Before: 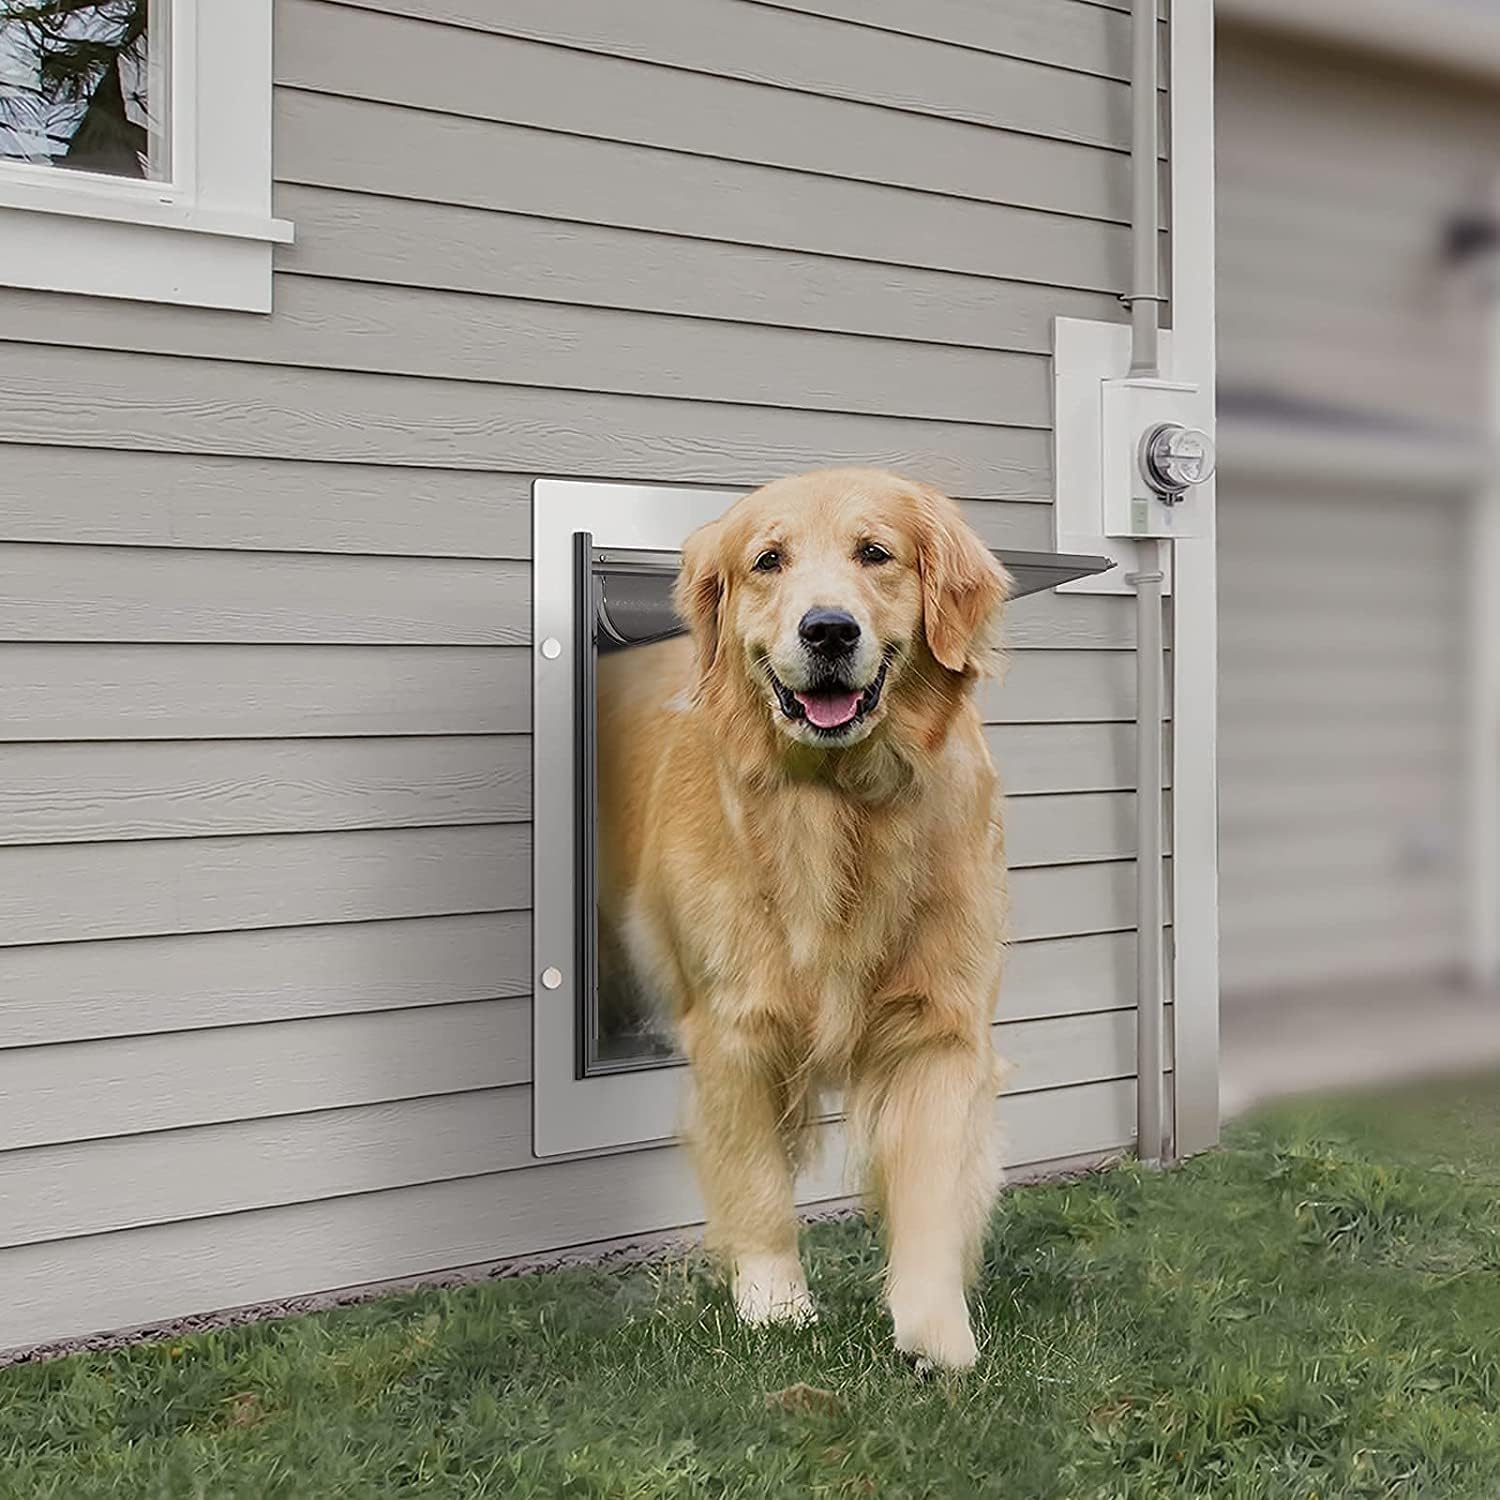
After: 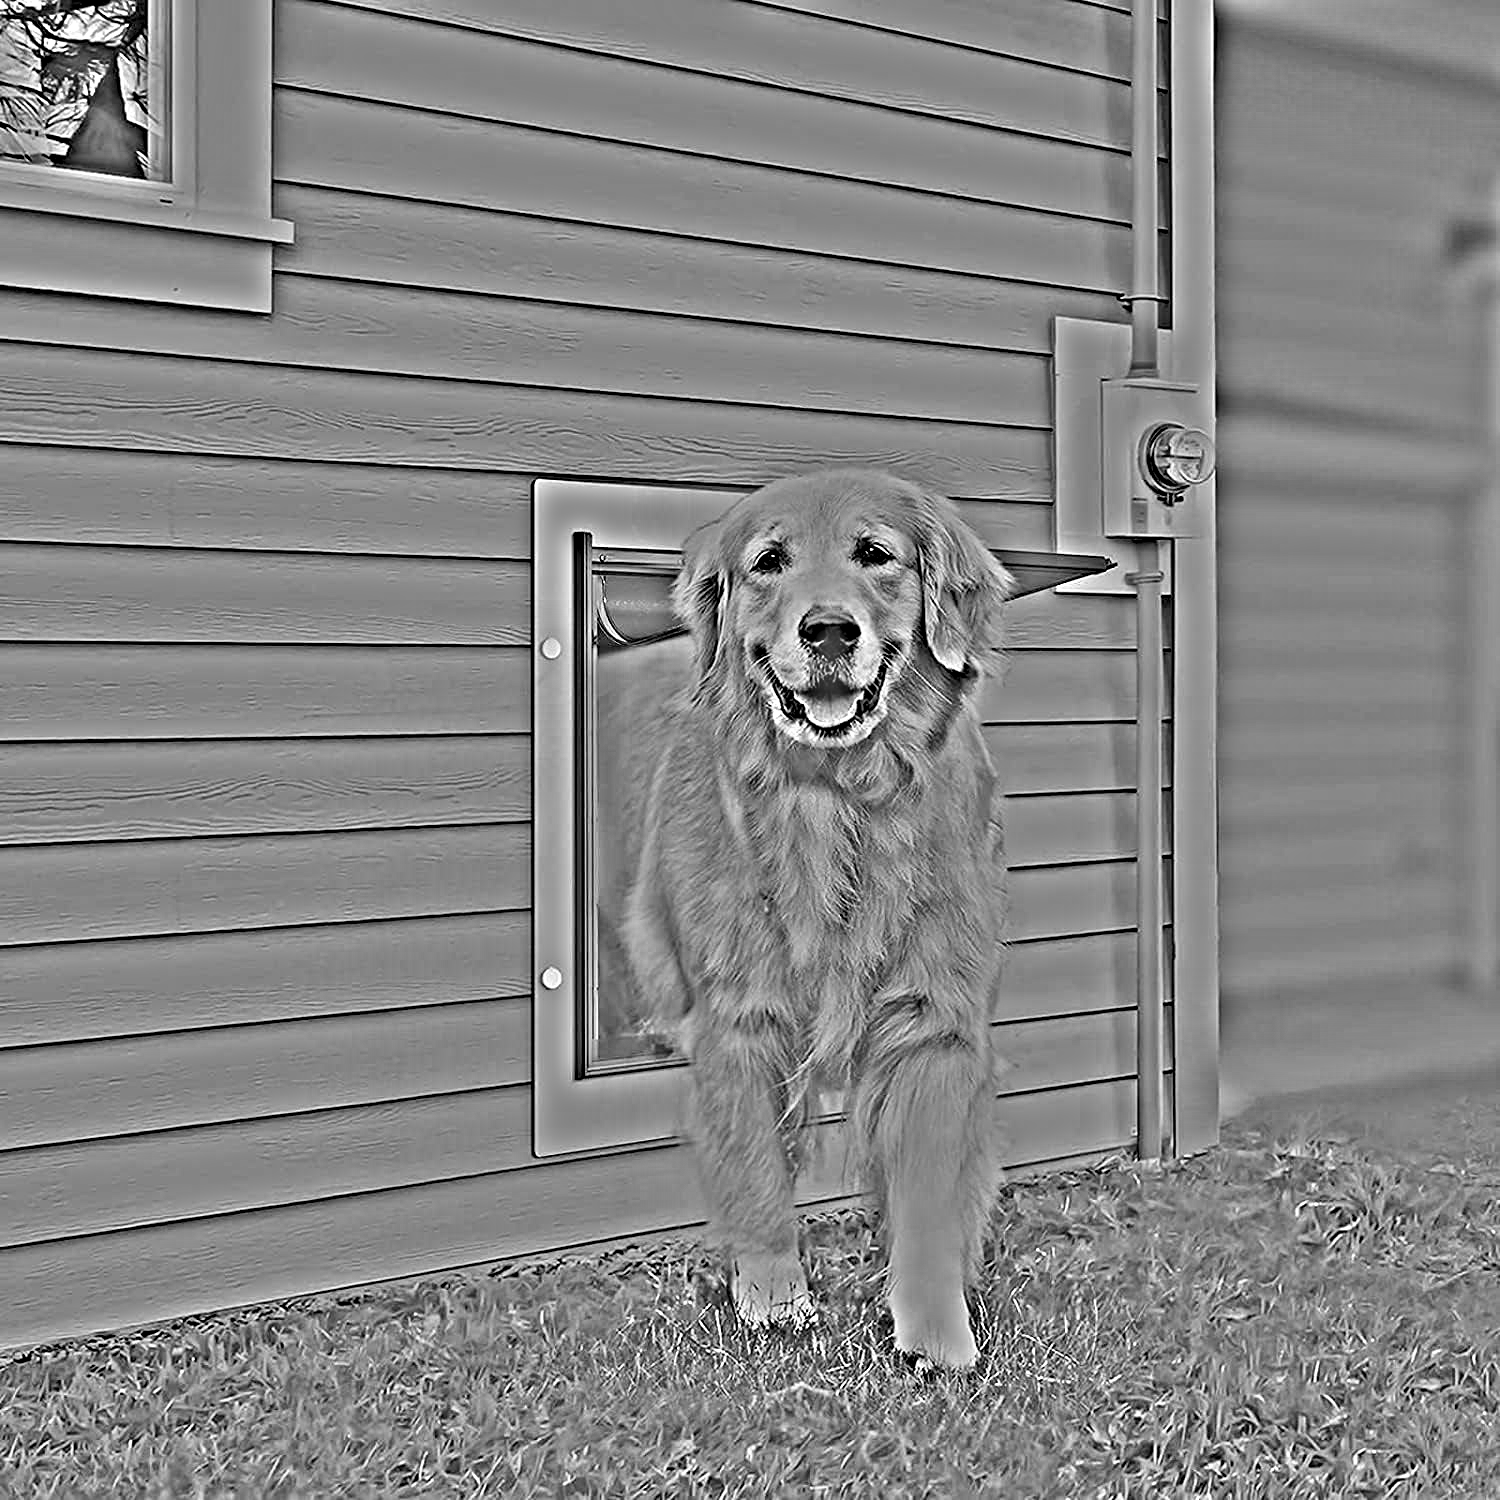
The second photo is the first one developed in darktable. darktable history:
contrast brightness saturation: contrast 0.07, brightness 0.08, saturation 0.18
highpass: on, module defaults
